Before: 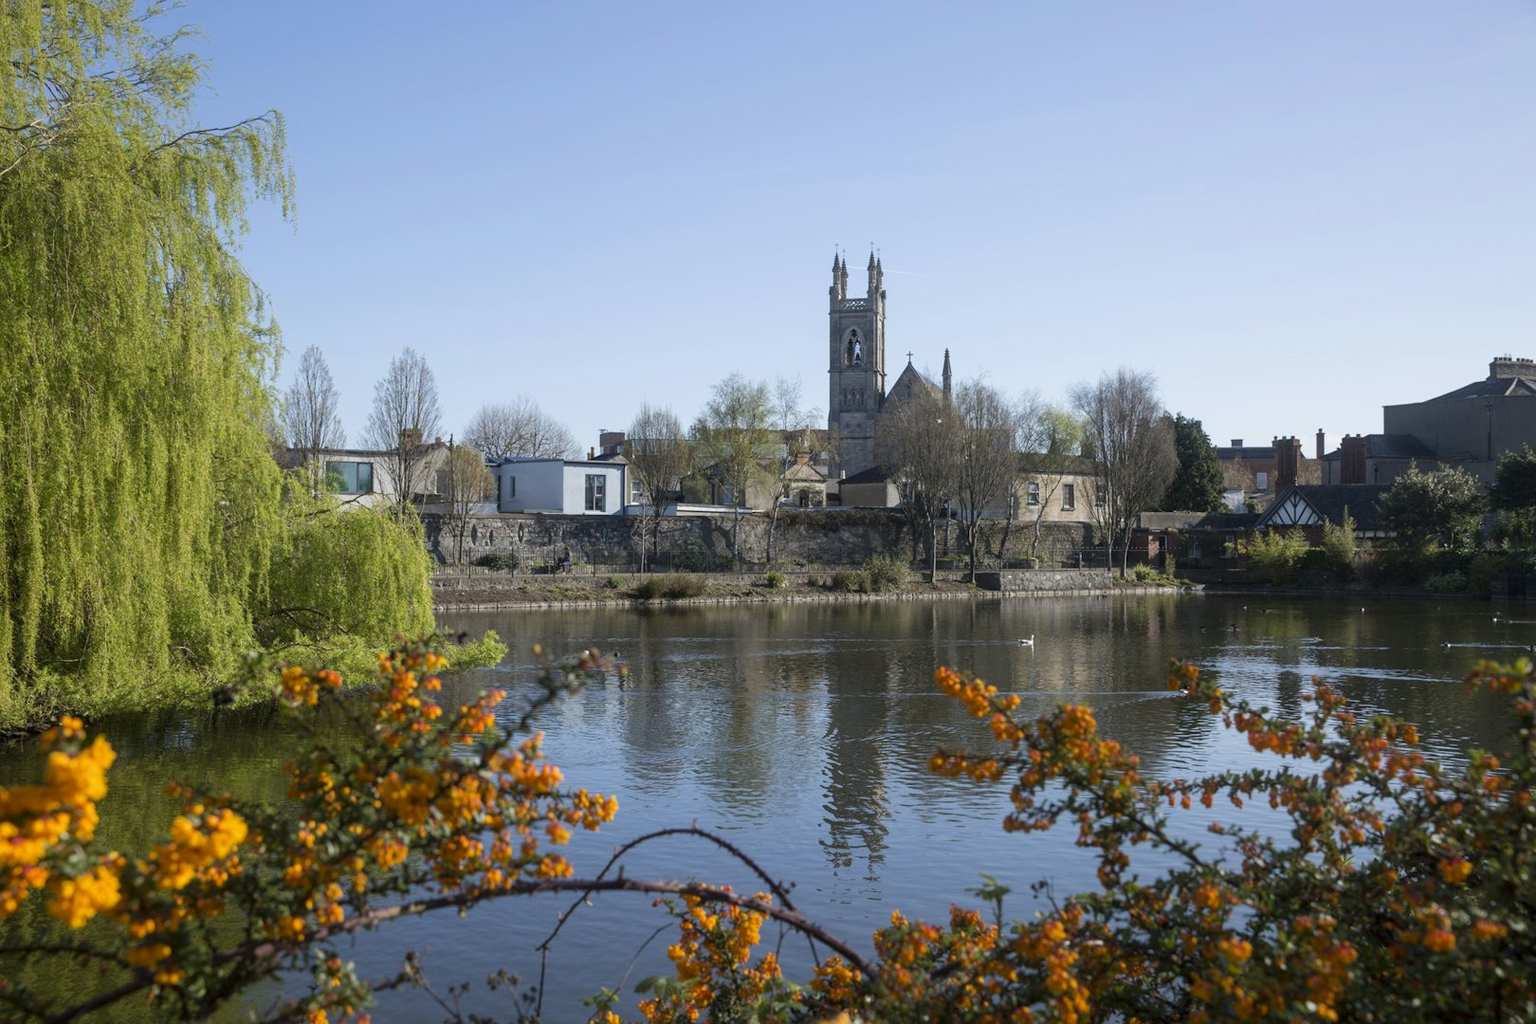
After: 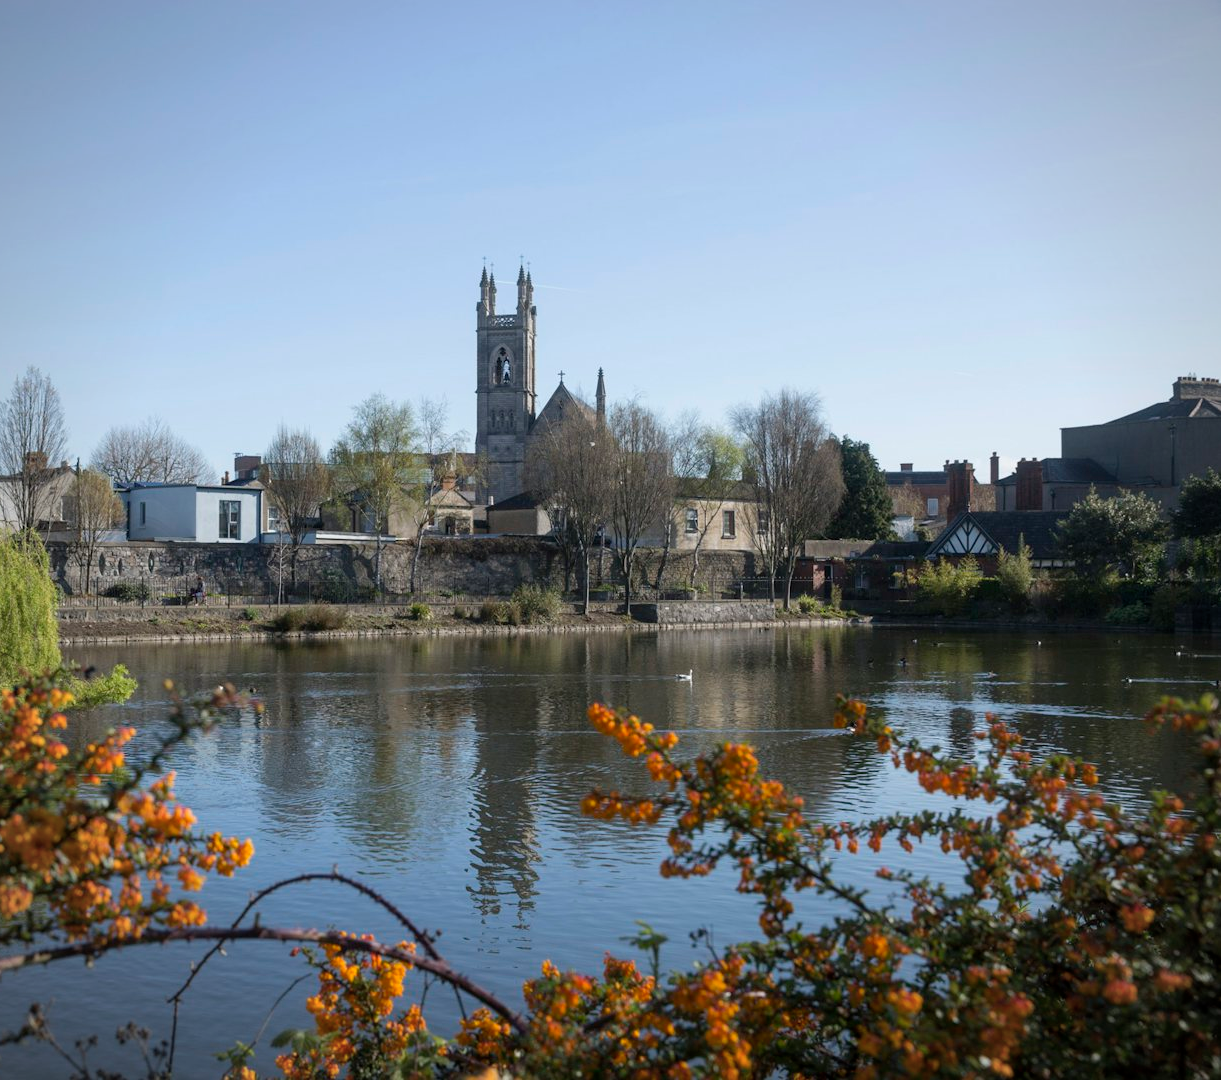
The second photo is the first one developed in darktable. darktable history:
crop and rotate: left 24.6%
vignetting: fall-off radius 81.94%
